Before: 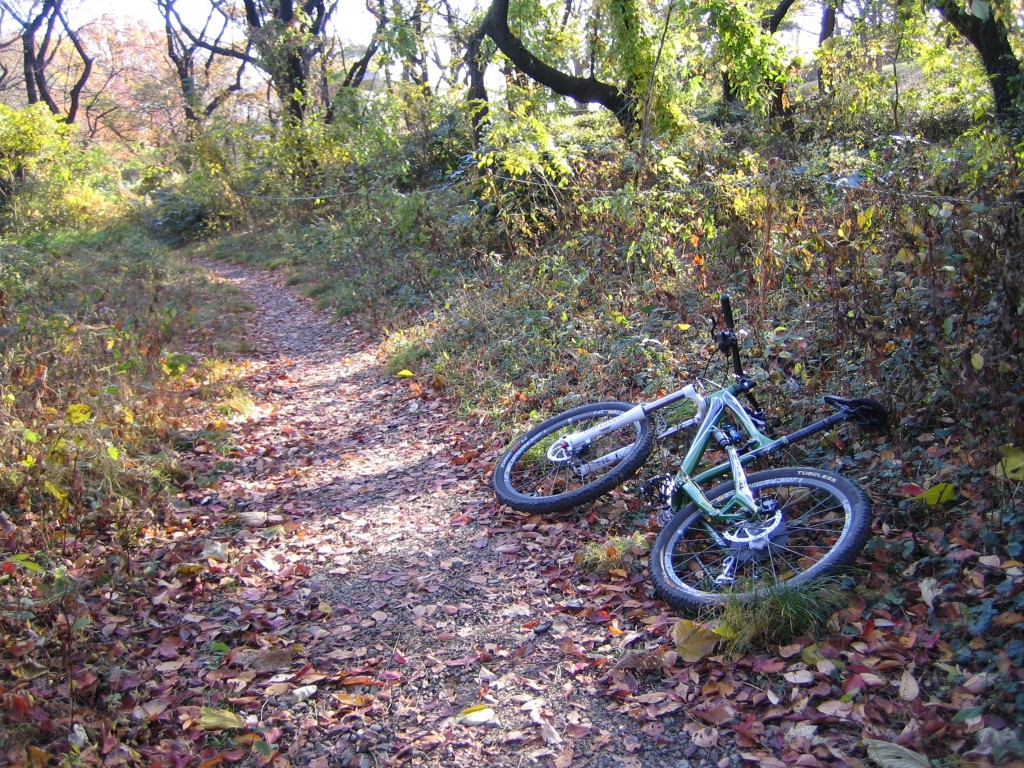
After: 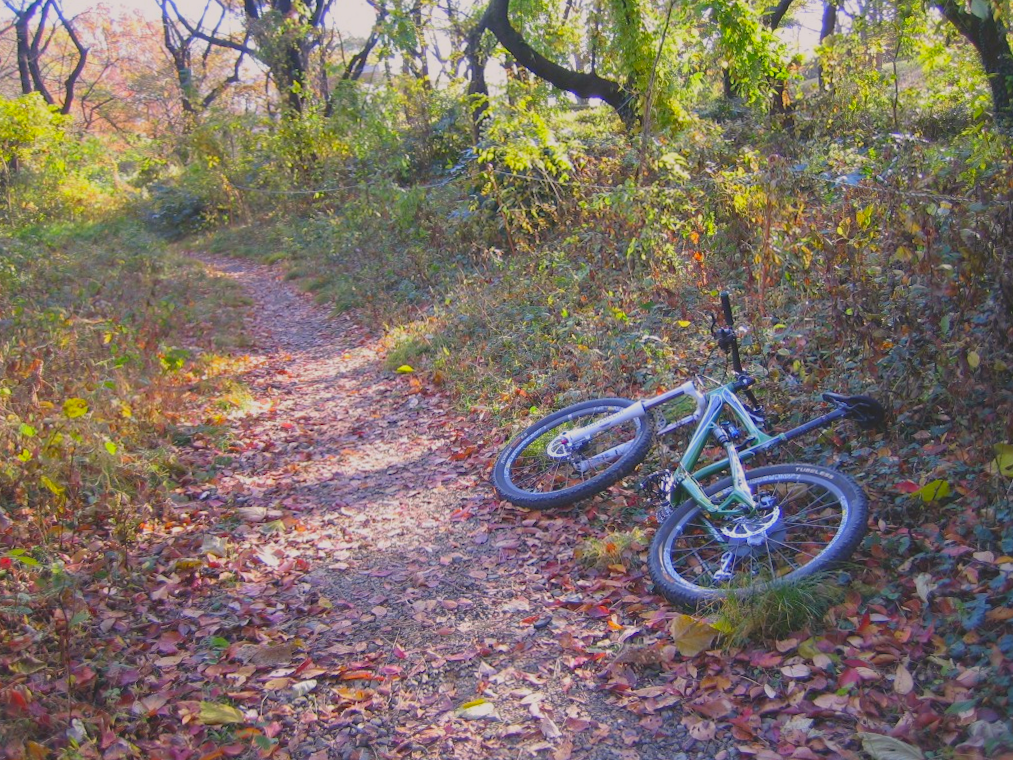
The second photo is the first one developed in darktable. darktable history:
rotate and perspective: rotation 0.174°, lens shift (vertical) 0.013, lens shift (horizontal) 0.019, shear 0.001, automatic cropping original format, crop left 0.007, crop right 0.991, crop top 0.016, crop bottom 0.997
exposure: black level correction 0.001, compensate highlight preservation false
color correction: highlights a* 3.22, highlights b* 1.93, saturation 1.19
contrast brightness saturation: contrast -0.28
